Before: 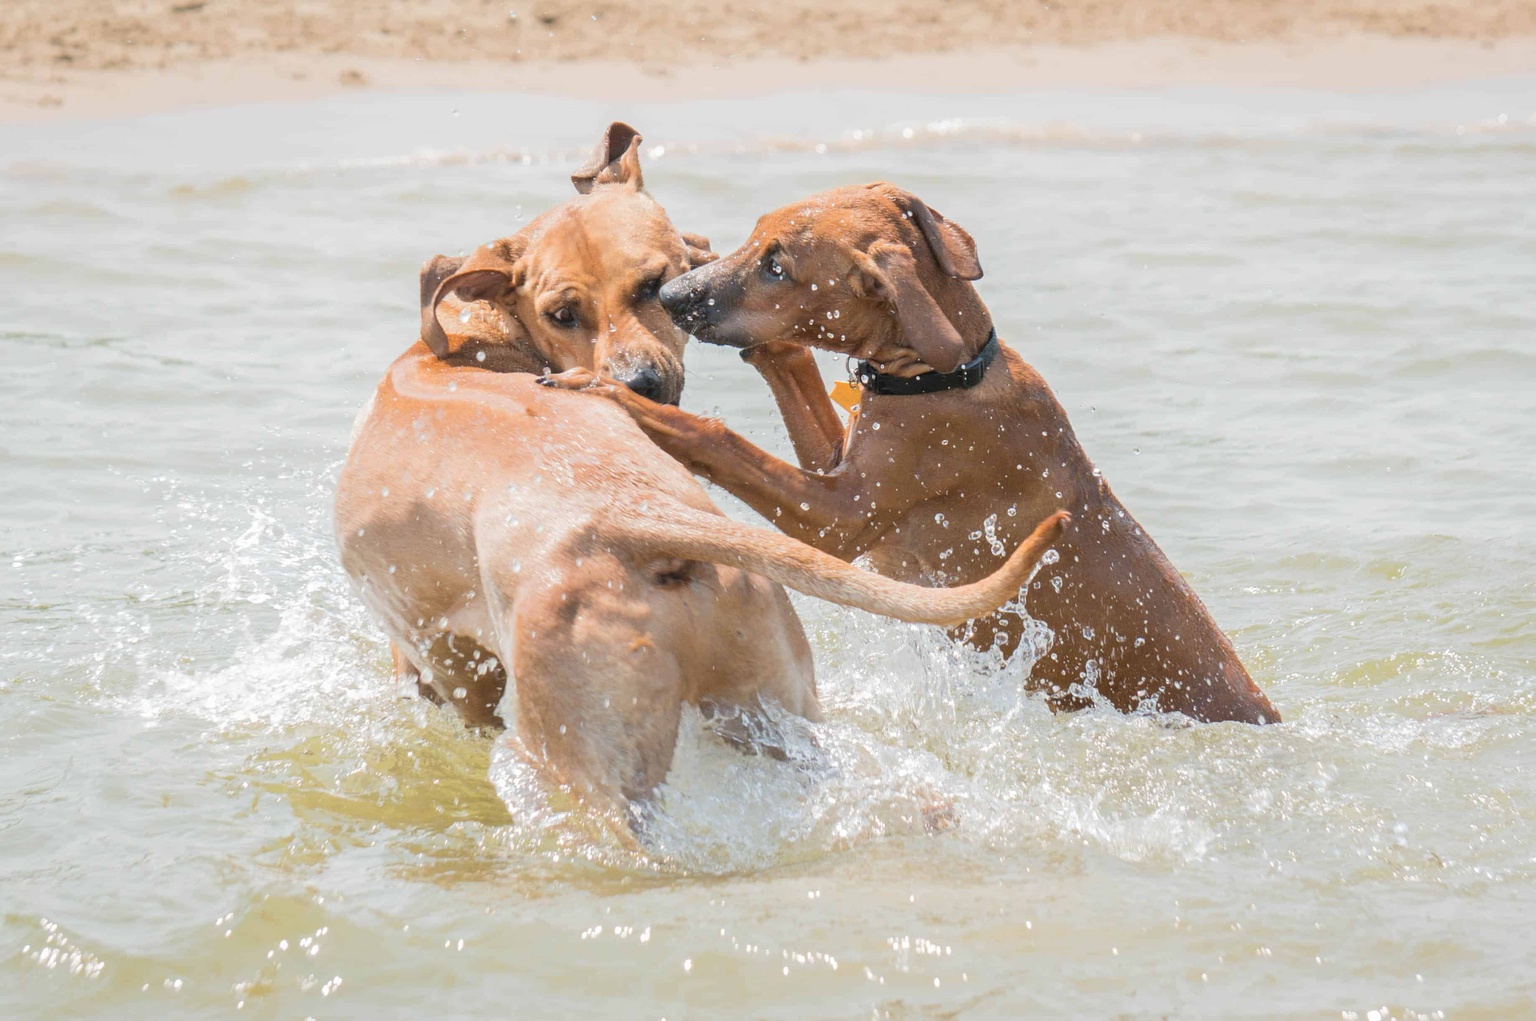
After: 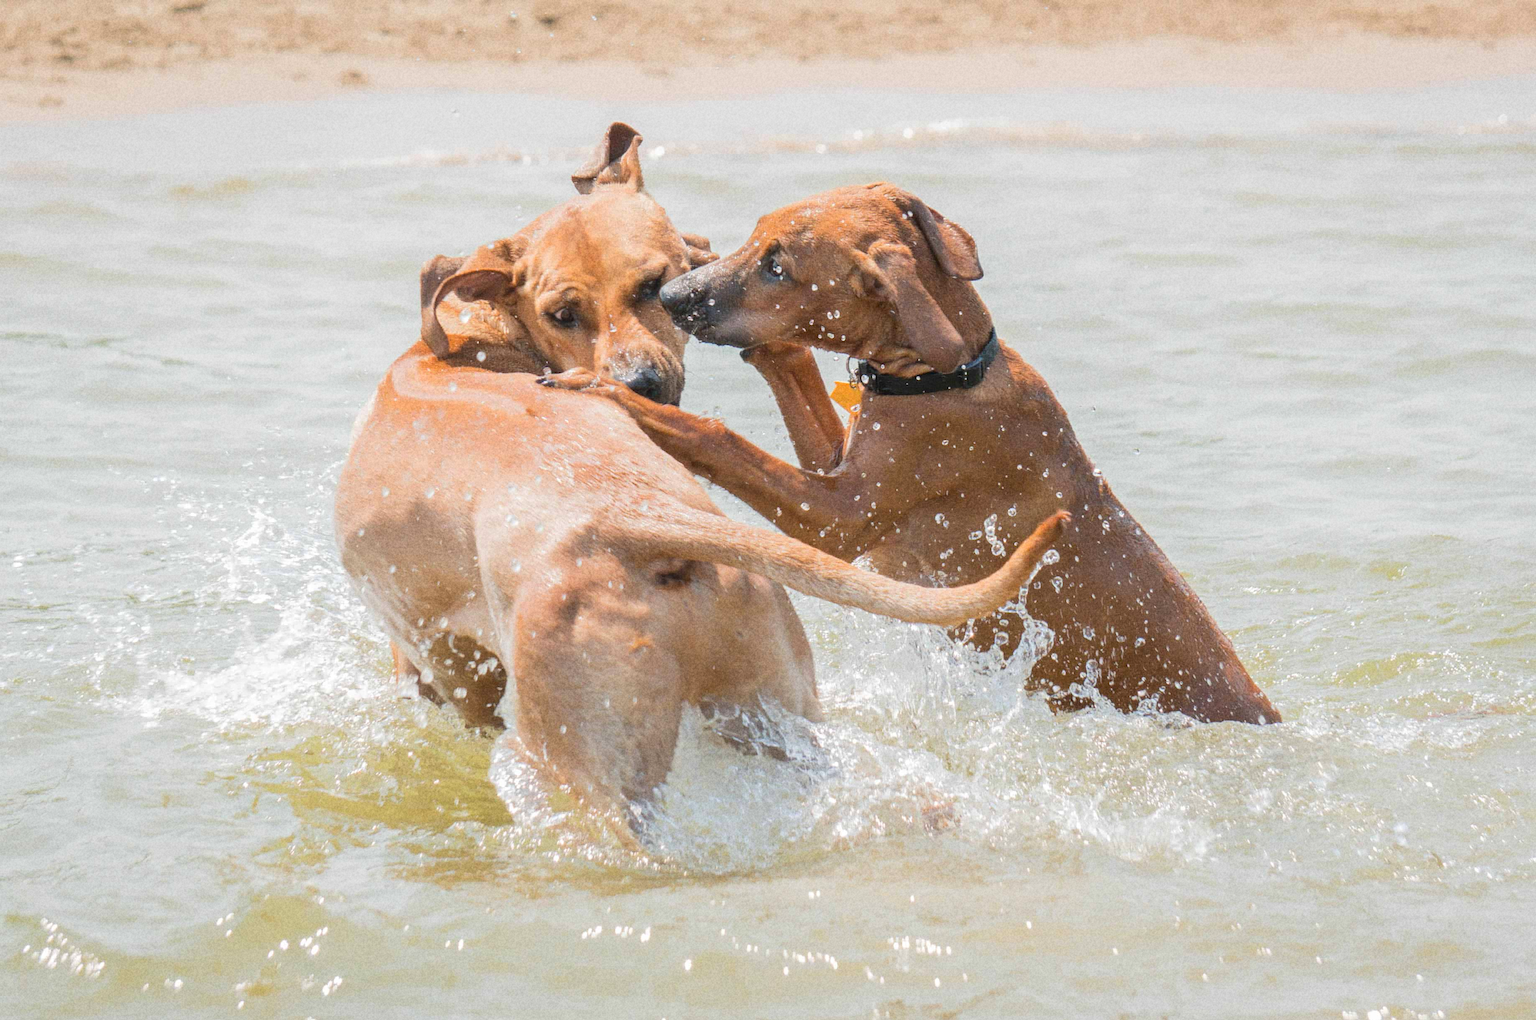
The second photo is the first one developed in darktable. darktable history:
grain: coarseness 22.88 ISO
color contrast: green-magenta contrast 1.1, blue-yellow contrast 1.1, unbound 0
